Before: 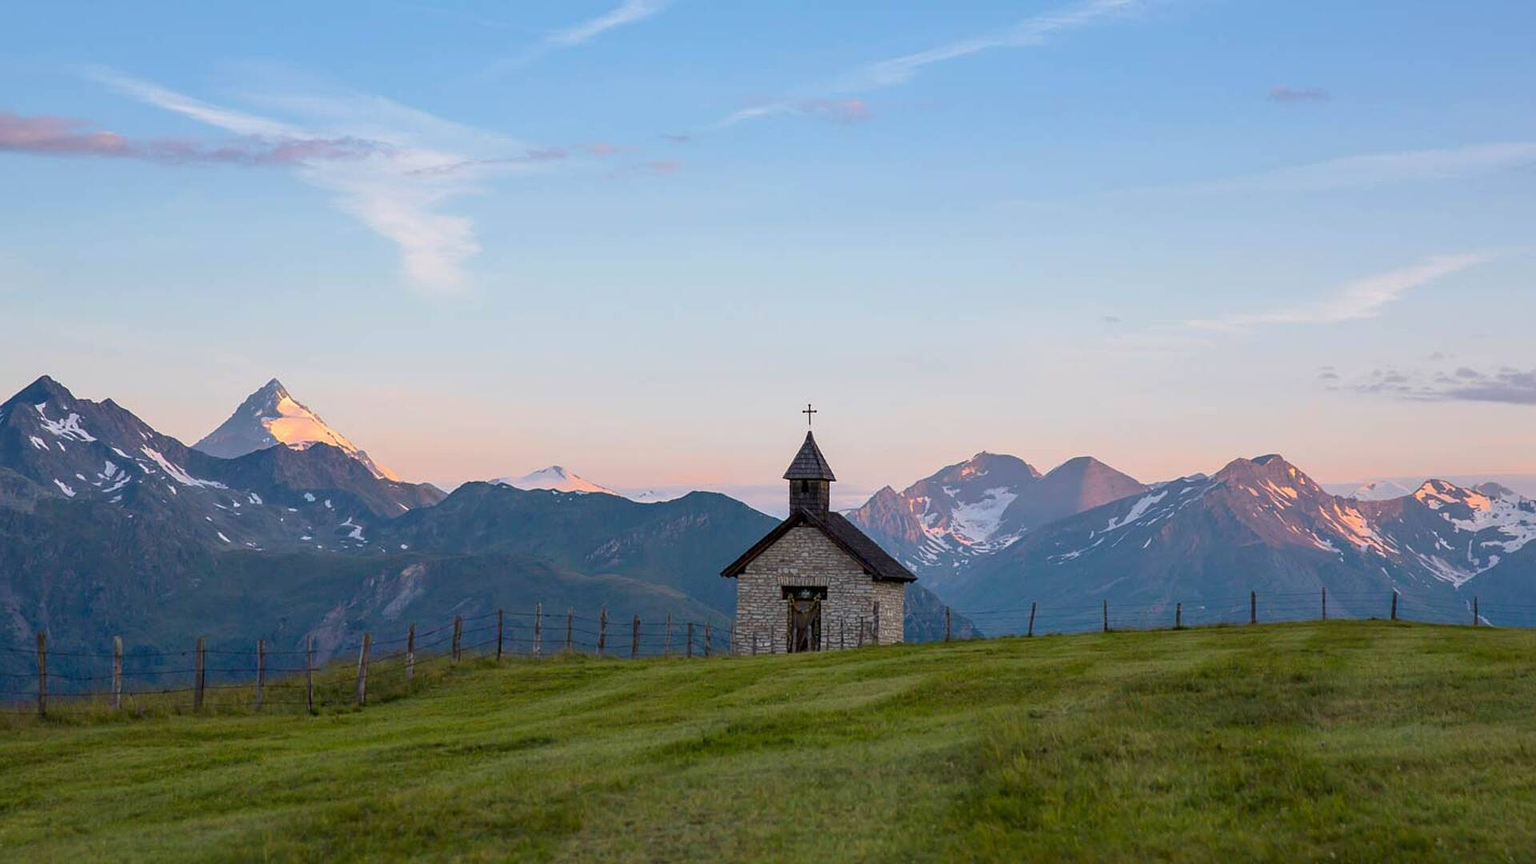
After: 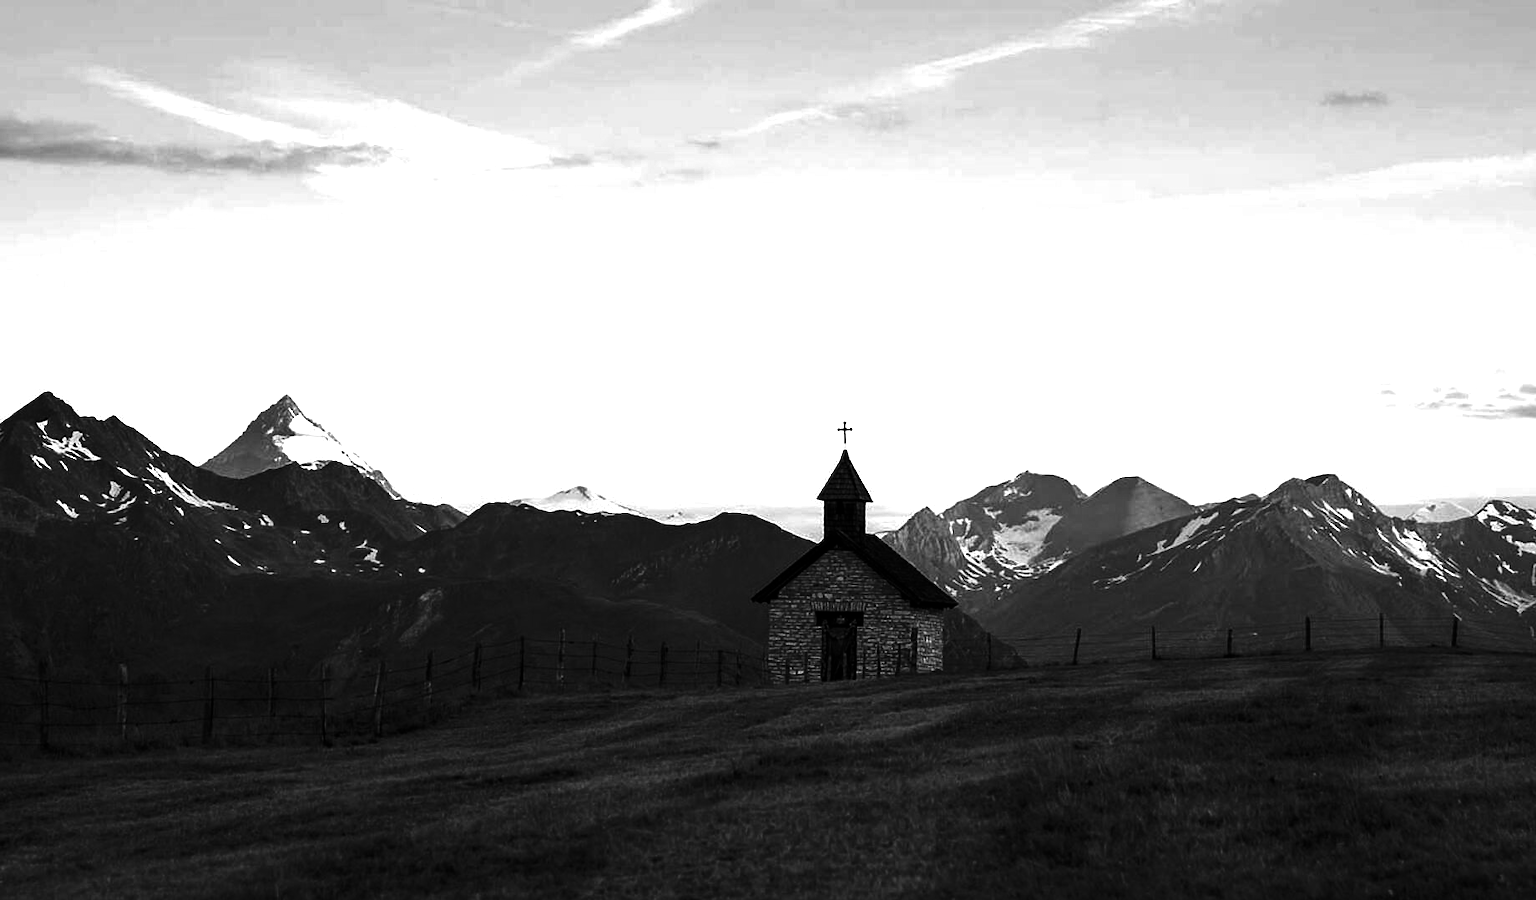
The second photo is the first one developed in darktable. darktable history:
color balance rgb: perceptual saturation grading › highlights -31.88%, perceptual saturation grading › mid-tones 5.8%, perceptual saturation grading › shadows 18.12%, perceptual brilliance grading › highlights 3.62%, perceptual brilliance grading › mid-tones -18.12%, perceptual brilliance grading › shadows -41.3%
exposure: black level correction 0, exposure 0.9 EV, compensate highlight preservation false
crop: right 4.126%, bottom 0.031%
contrast brightness saturation: contrast -0.03, brightness -0.59, saturation -1
